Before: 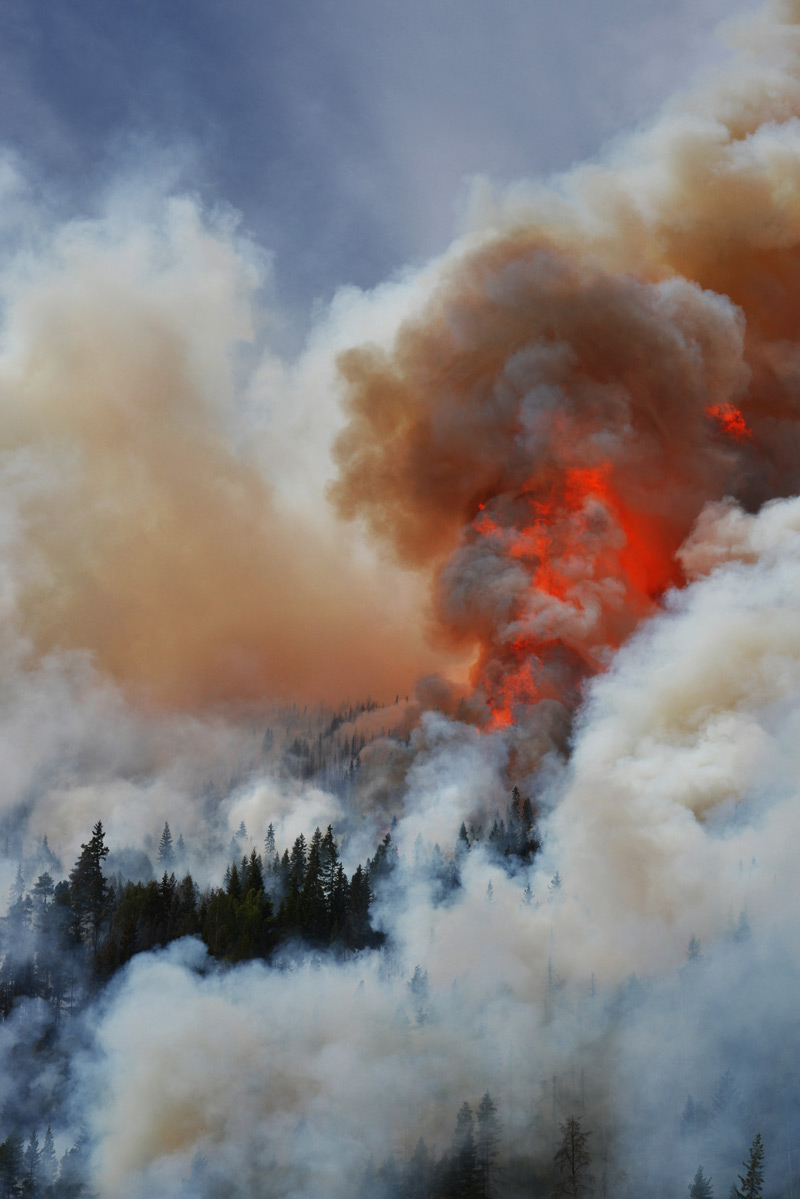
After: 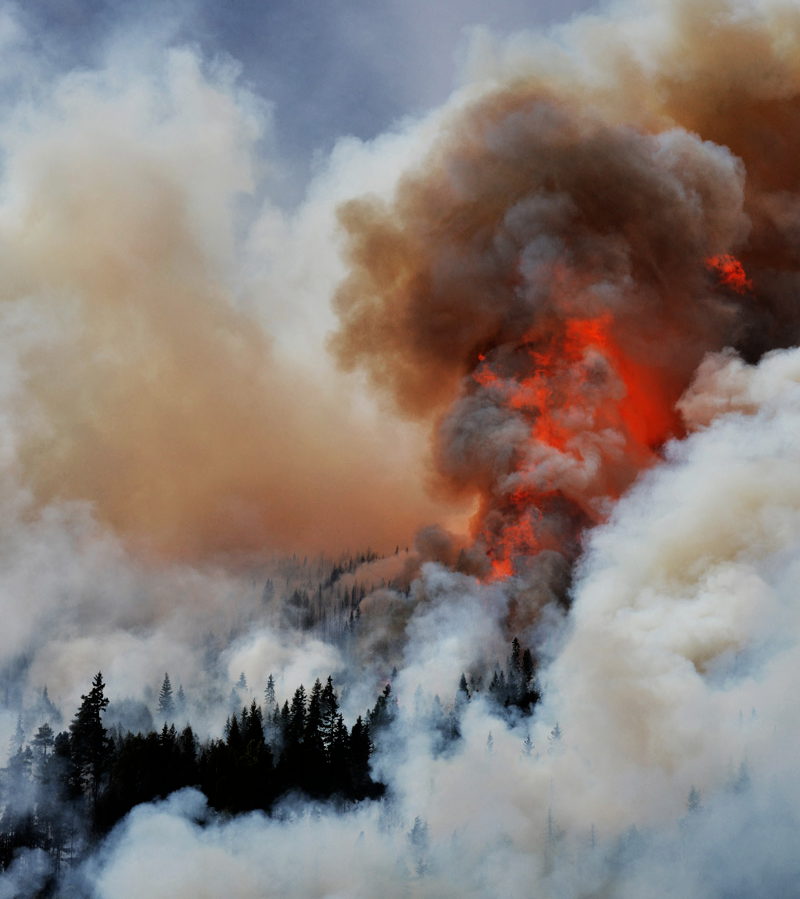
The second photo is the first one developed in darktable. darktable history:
crop and rotate: top 12.5%, bottom 12.5%
filmic rgb: black relative exposure -5 EV, white relative exposure 3.2 EV, hardness 3.42, contrast 1.2, highlights saturation mix -50%
